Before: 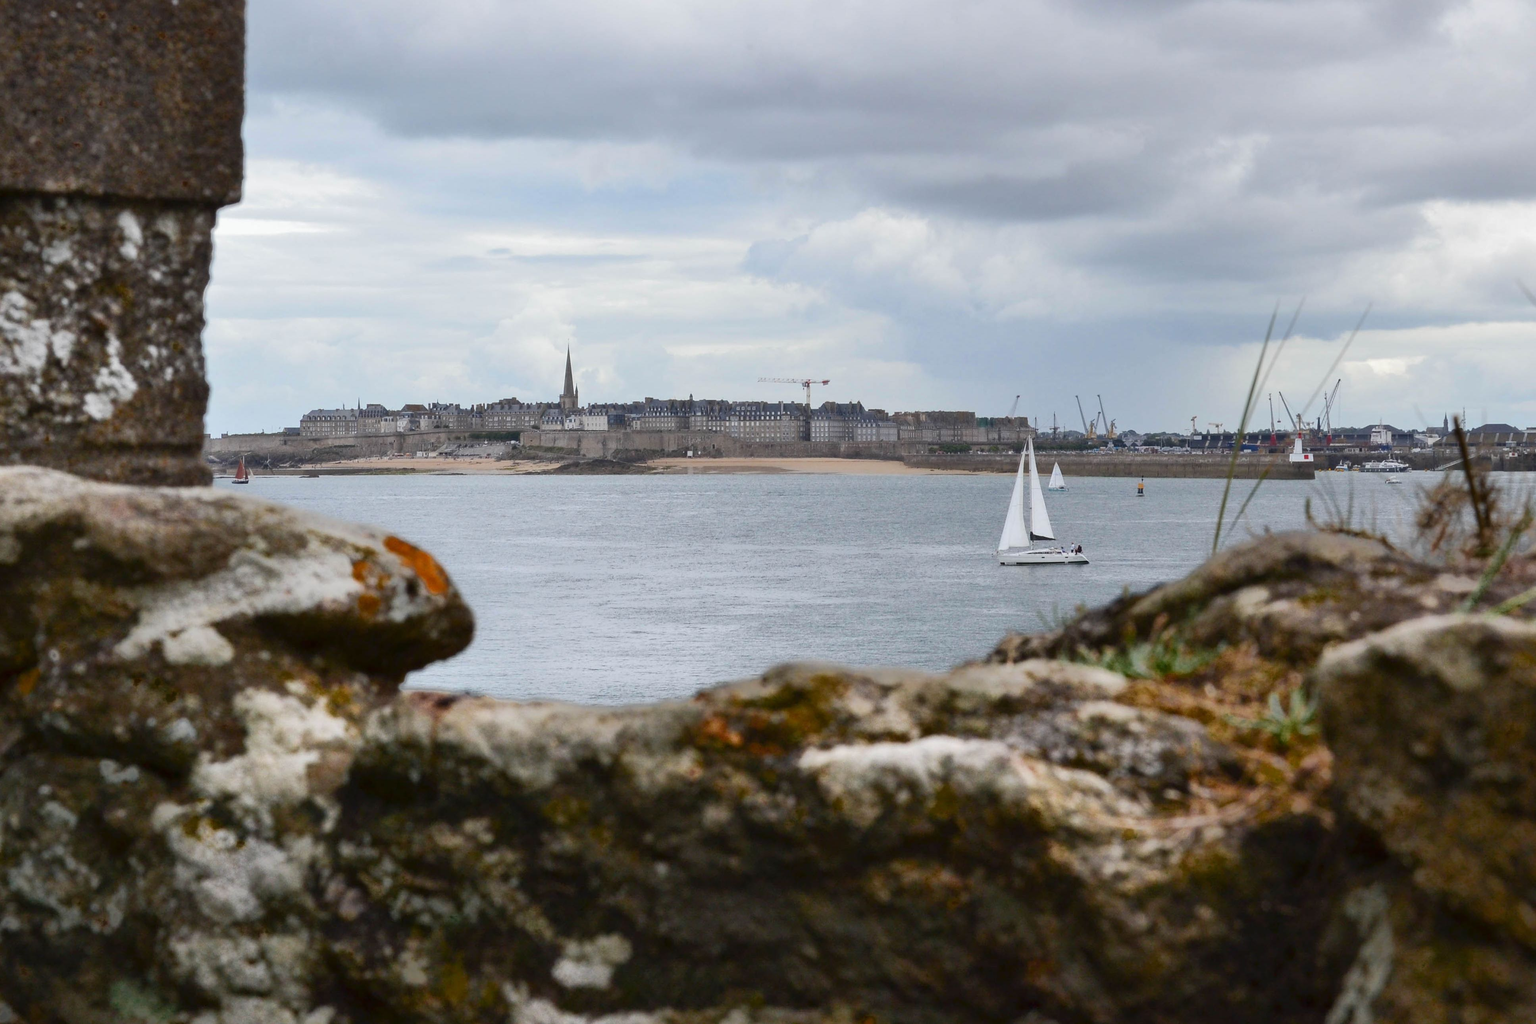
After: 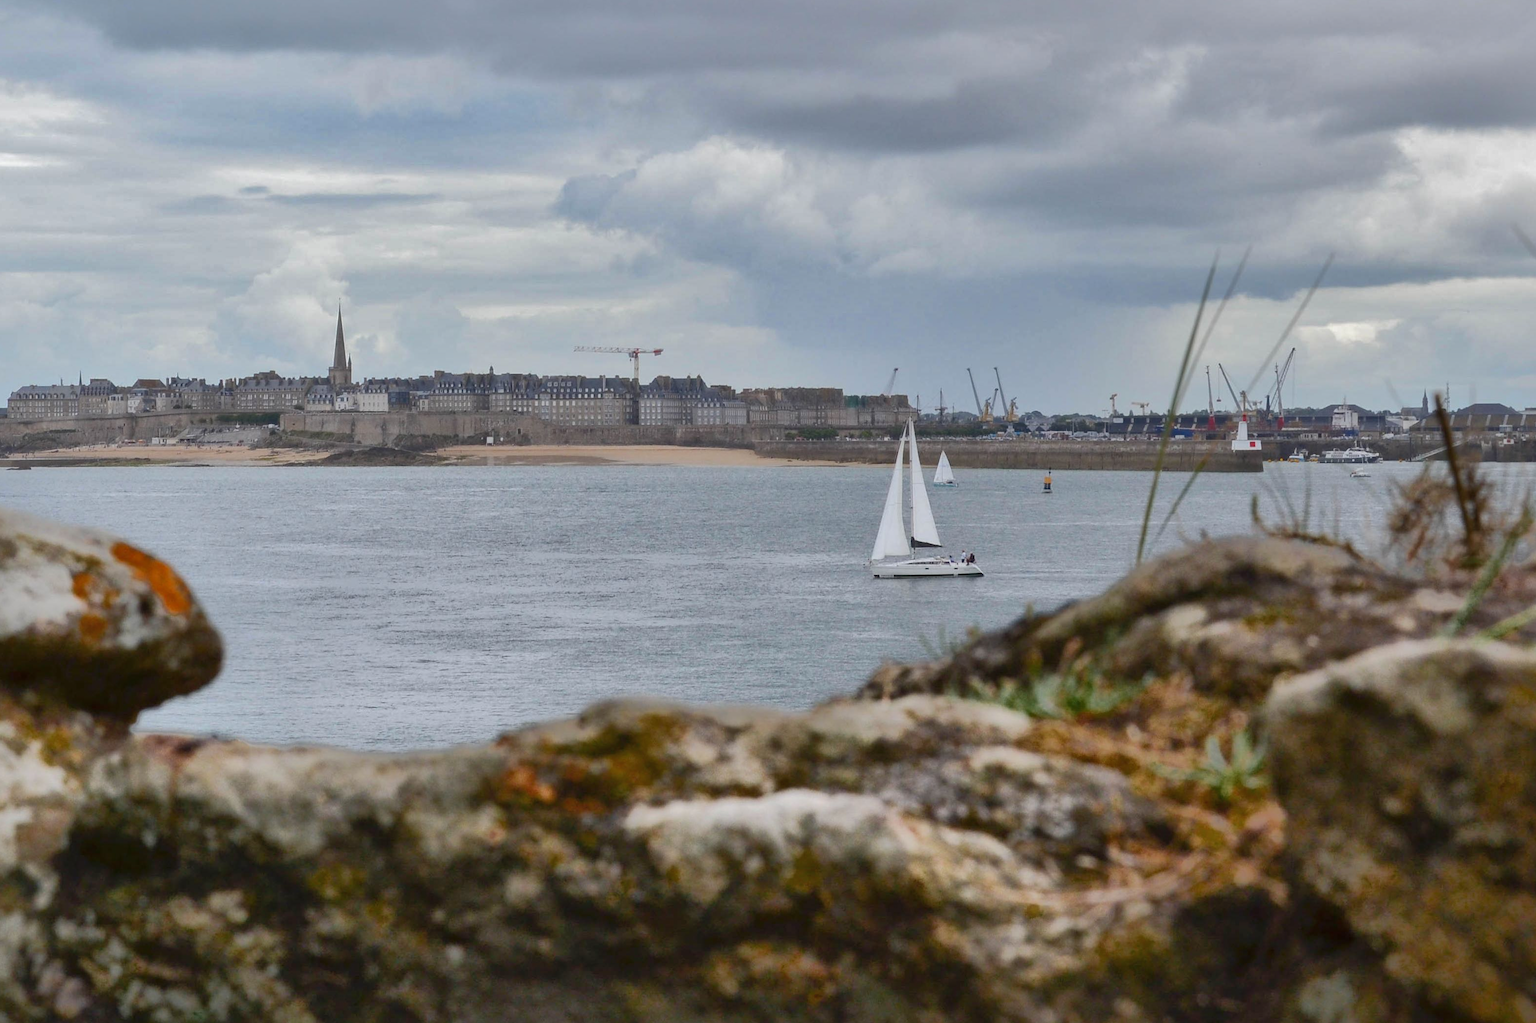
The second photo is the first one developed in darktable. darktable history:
crop: left 19.159%, top 9.58%, bottom 9.58%
shadows and highlights: highlights -60
